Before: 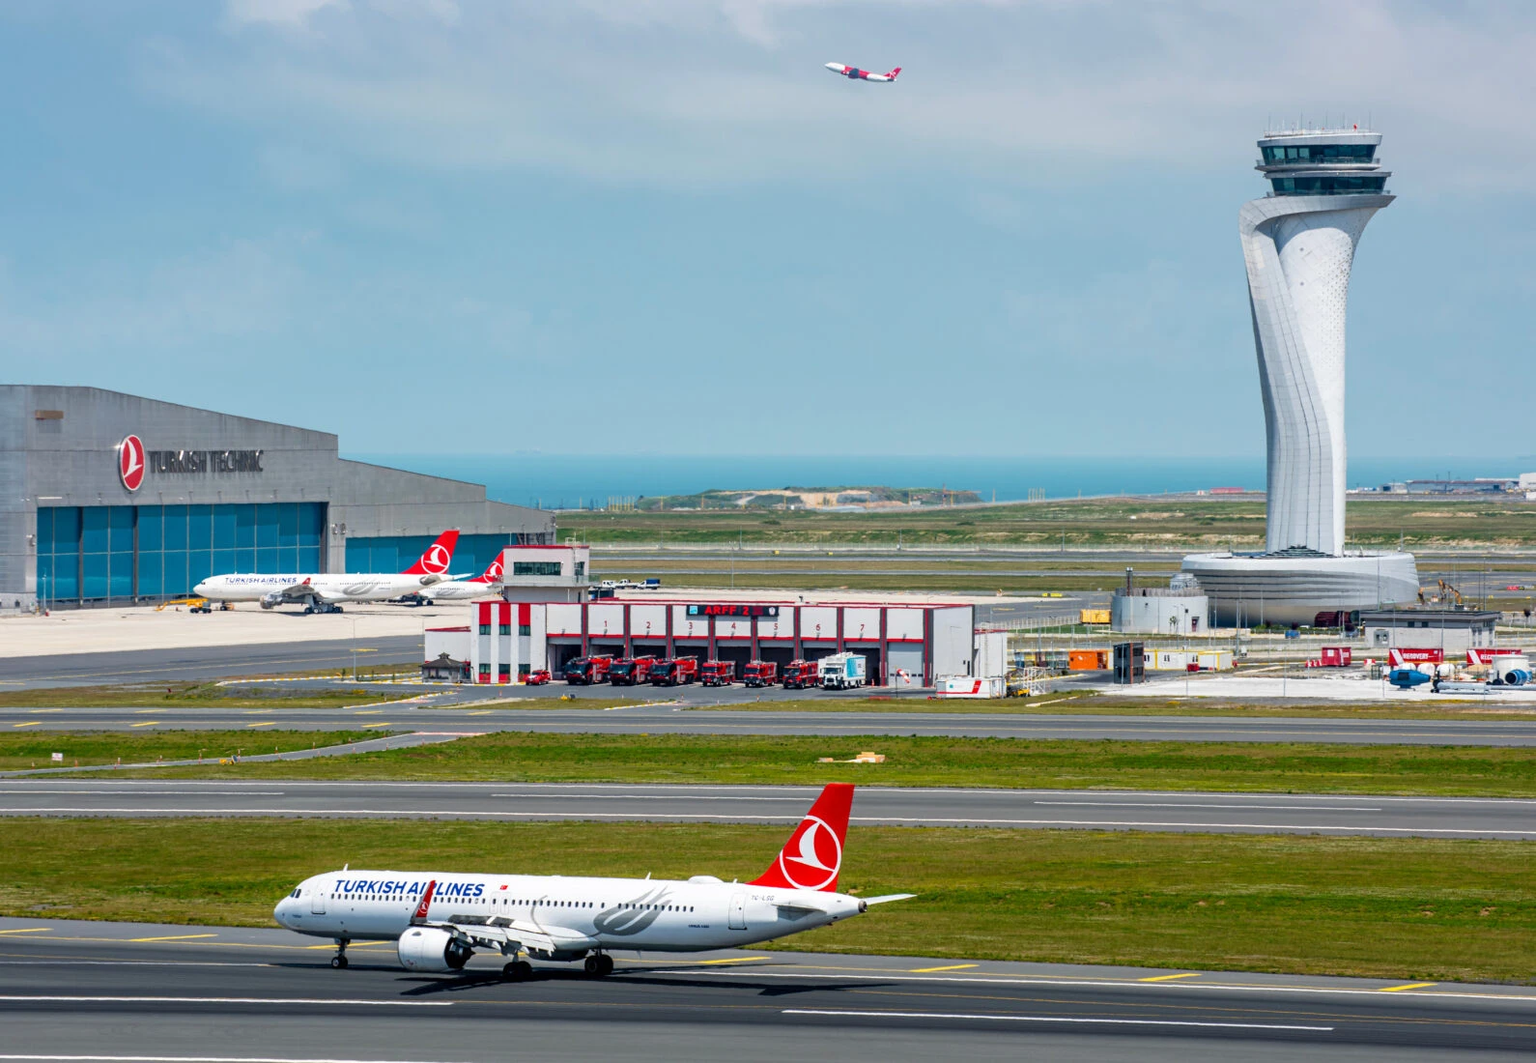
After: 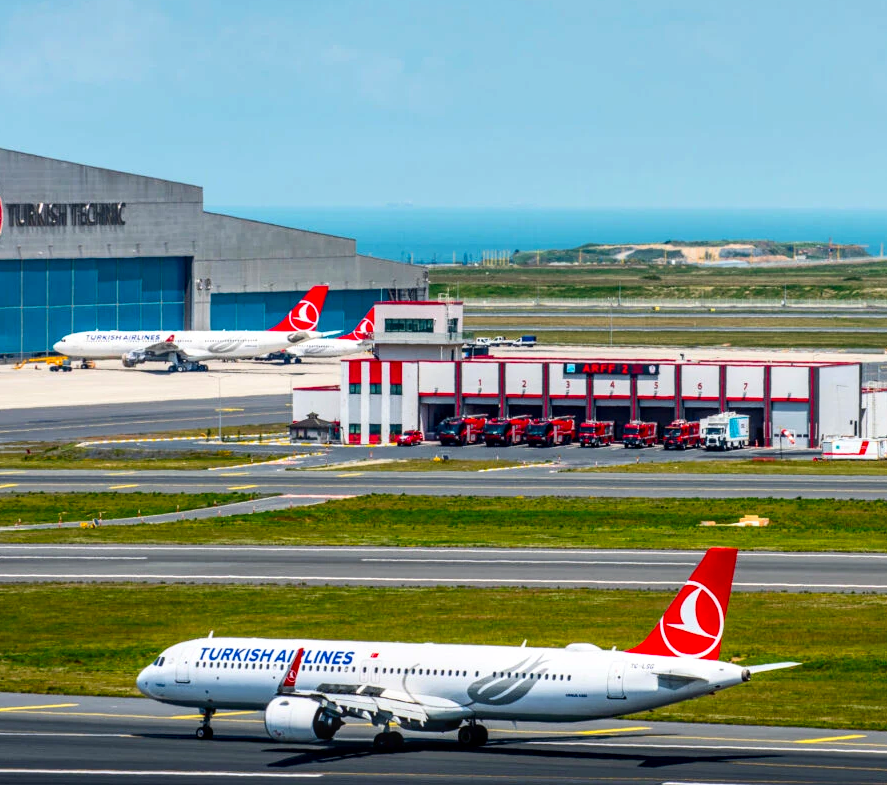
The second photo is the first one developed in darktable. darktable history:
contrast brightness saturation: contrast 0.172, saturation 0.301
crop: left 9.28%, top 23.932%, right 34.927%, bottom 4.651%
local contrast: on, module defaults
